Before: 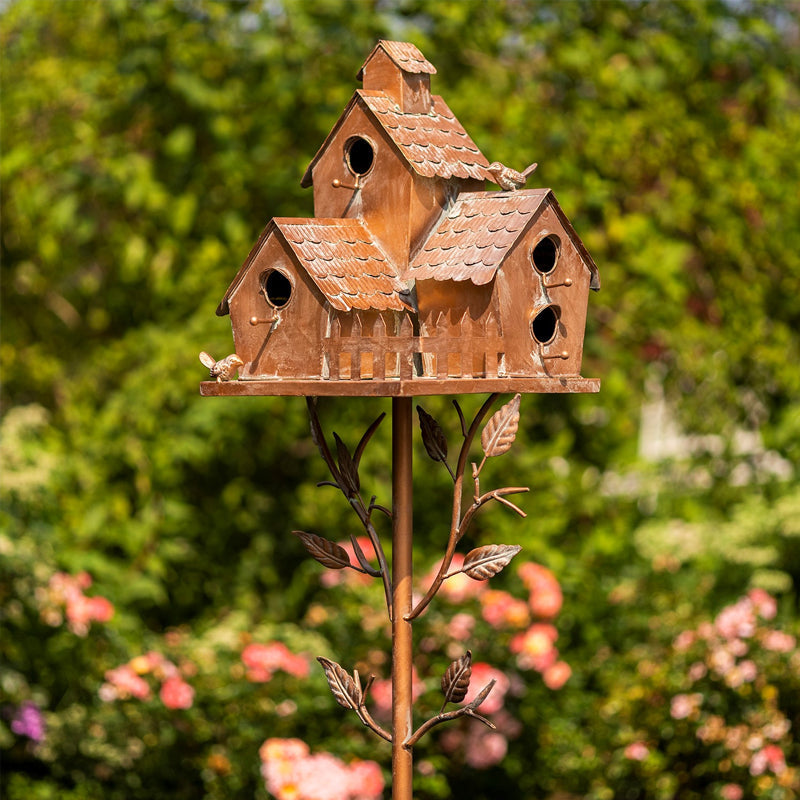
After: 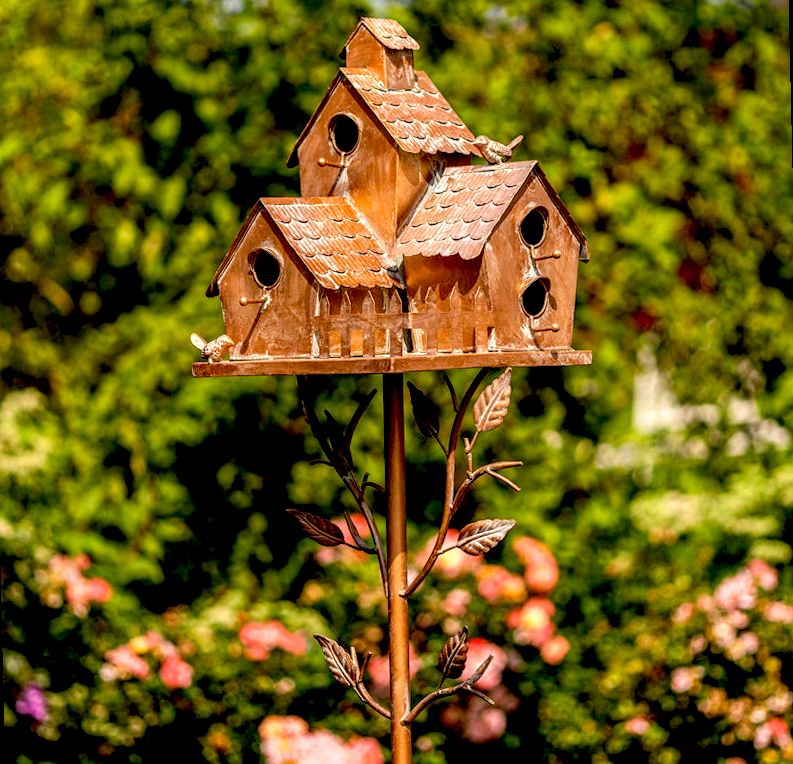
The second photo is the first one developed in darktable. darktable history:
exposure: black level correction 0.031, exposure 0.304 EV, compensate highlight preservation false
local contrast: on, module defaults
rotate and perspective: rotation -1.32°, lens shift (horizontal) -0.031, crop left 0.015, crop right 0.985, crop top 0.047, crop bottom 0.982
